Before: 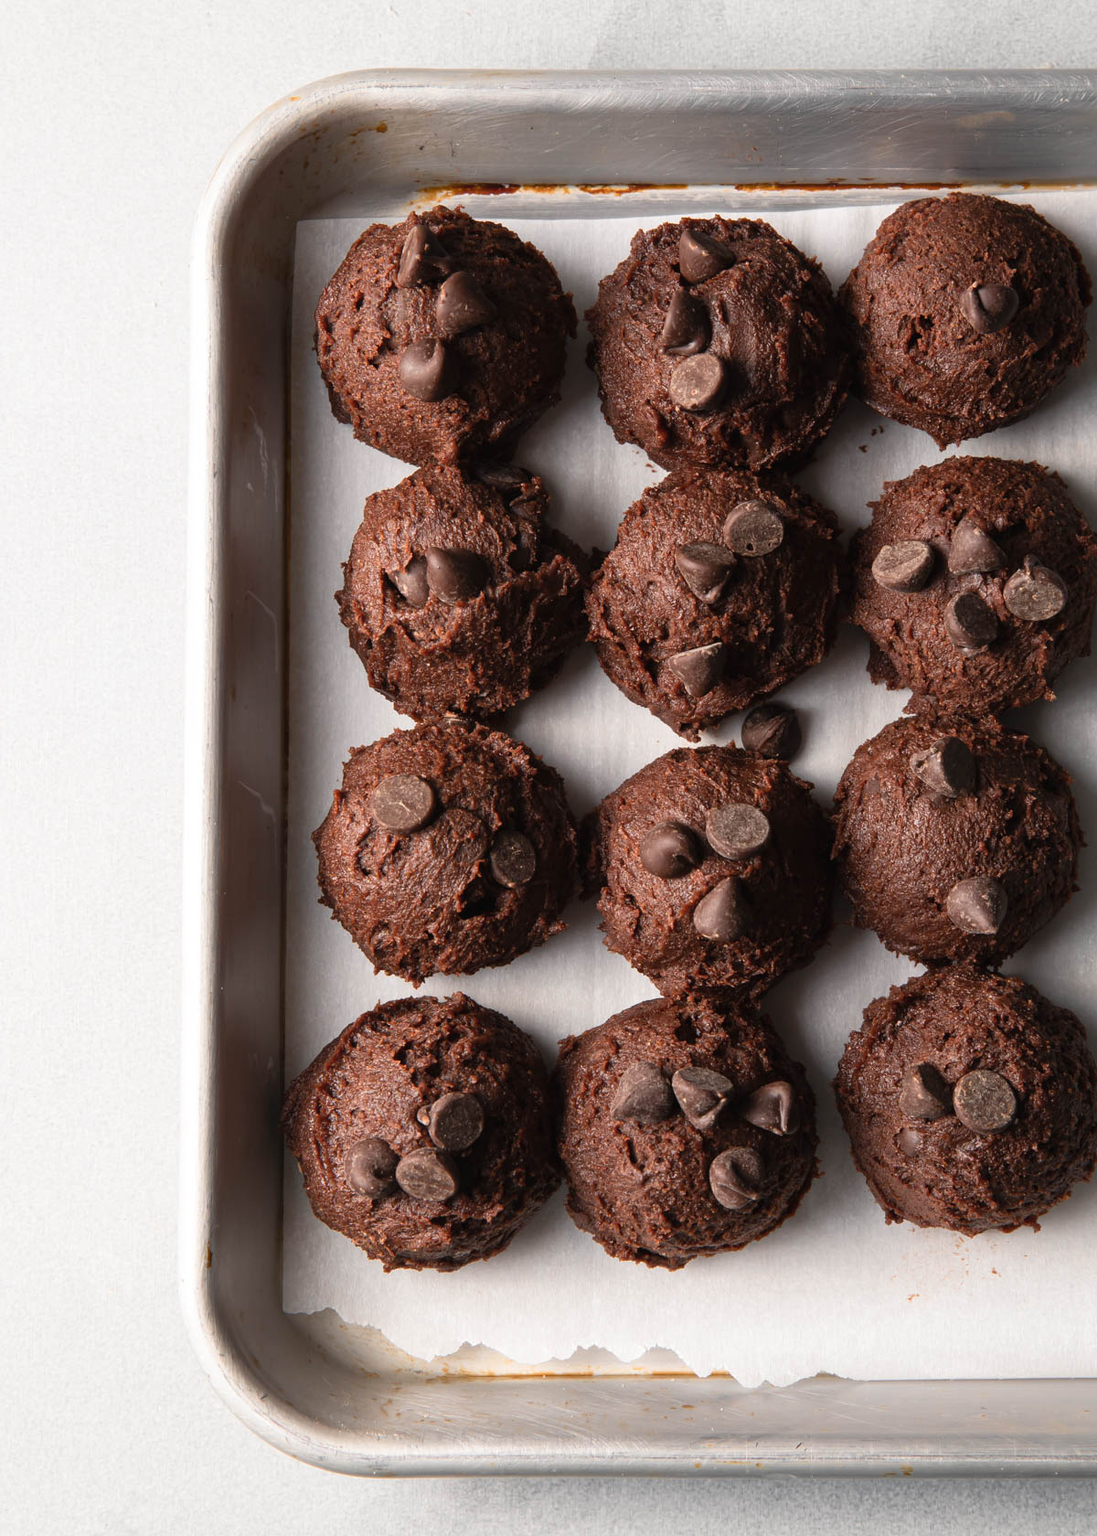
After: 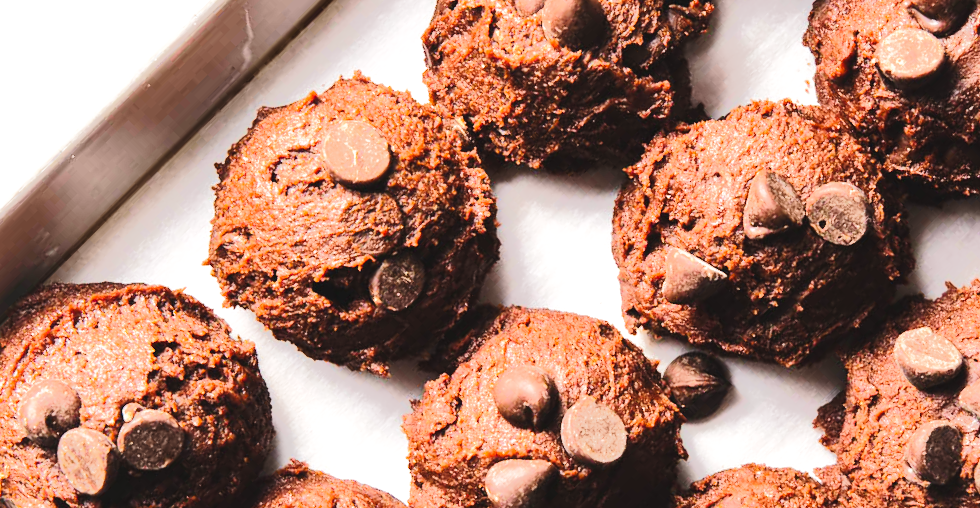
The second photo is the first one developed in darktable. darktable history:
exposure: black level correction 0, exposure 0.693 EV, compensate highlight preservation false
crop and rotate: angle -45.03°, top 16.34%, right 0.941%, bottom 11.753%
tone curve: curves: ch0 [(0, 0.042) (0.129, 0.18) (0.501, 0.497) (1, 1)], preserve colors none
color balance rgb: perceptual saturation grading › global saturation 25.846%
base curve: curves: ch0 [(0, 0) (0.028, 0.03) (0.121, 0.232) (0.46, 0.748) (0.859, 0.968) (1, 1)], preserve colors none
tone equalizer: -8 EV -0.524 EV, -7 EV -0.305 EV, -6 EV -0.097 EV, -5 EV 0.395 EV, -4 EV 0.967 EV, -3 EV 0.785 EV, -2 EV -0.014 EV, -1 EV 0.133 EV, +0 EV -0.032 EV, edges refinement/feathering 500, mask exposure compensation -1.57 EV, preserve details no
